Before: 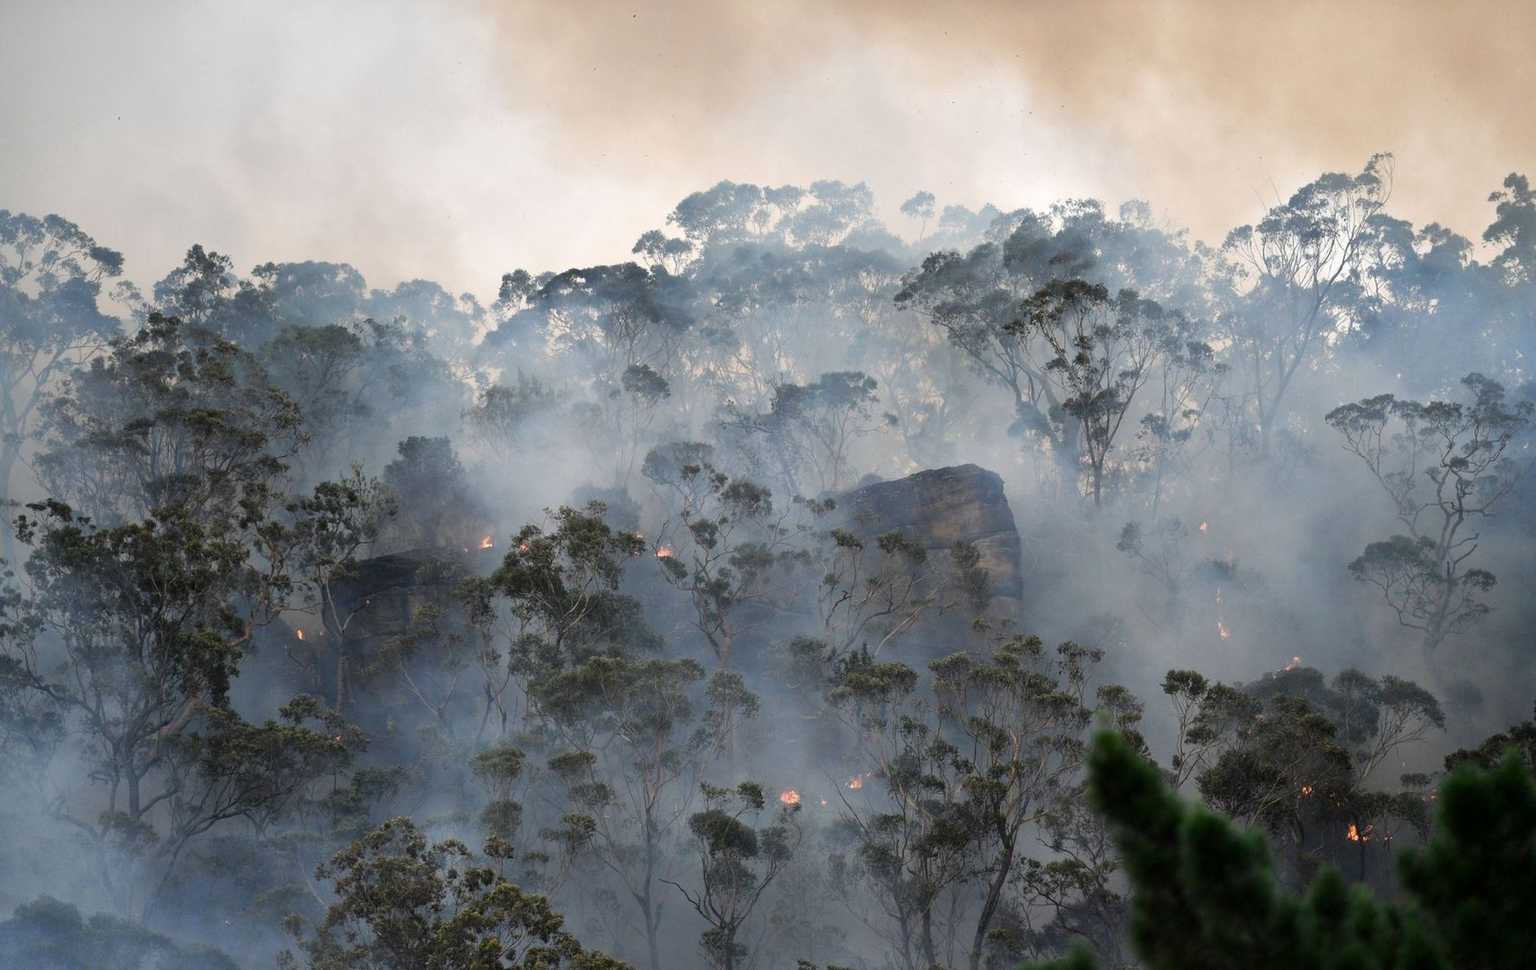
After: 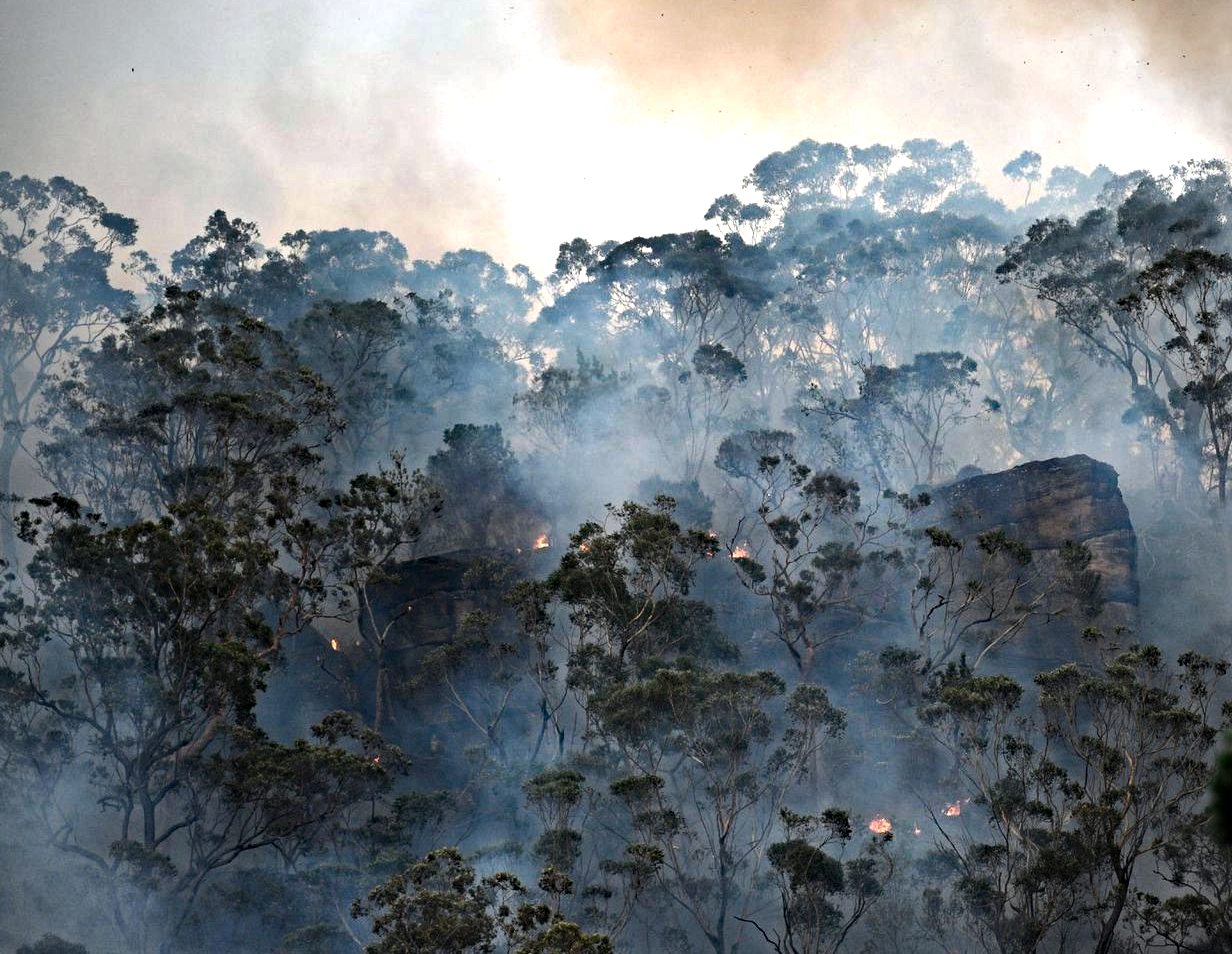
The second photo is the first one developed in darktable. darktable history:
tone equalizer: -8 EV -0.75 EV, -7 EV -0.7 EV, -6 EV -0.6 EV, -5 EV -0.4 EV, -3 EV 0.4 EV, -2 EV 0.6 EV, -1 EV 0.7 EV, +0 EV 0.75 EV, edges refinement/feathering 500, mask exposure compensation -1.57 EV, preserve details no
vignetting: fall-off radius 45%, brightness -0.33
haze removal: strength 0.53, distance 0.925, compatibility mode true, adaptive false
crop: top 5.803%, right 27.864%, bottom 5.804%
